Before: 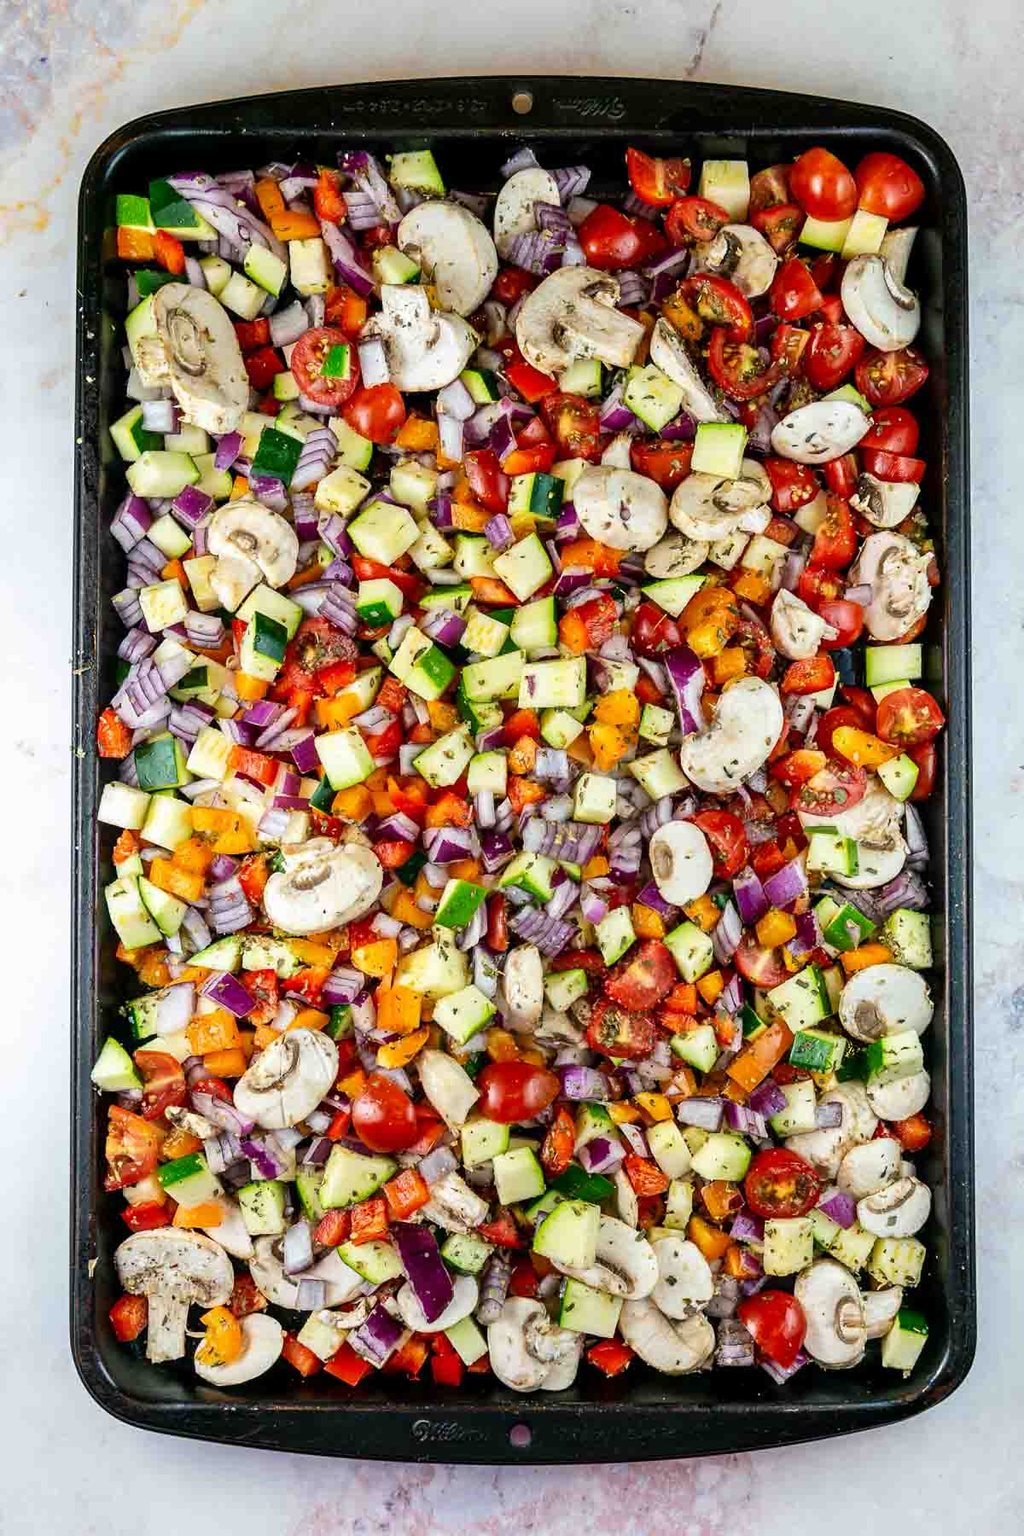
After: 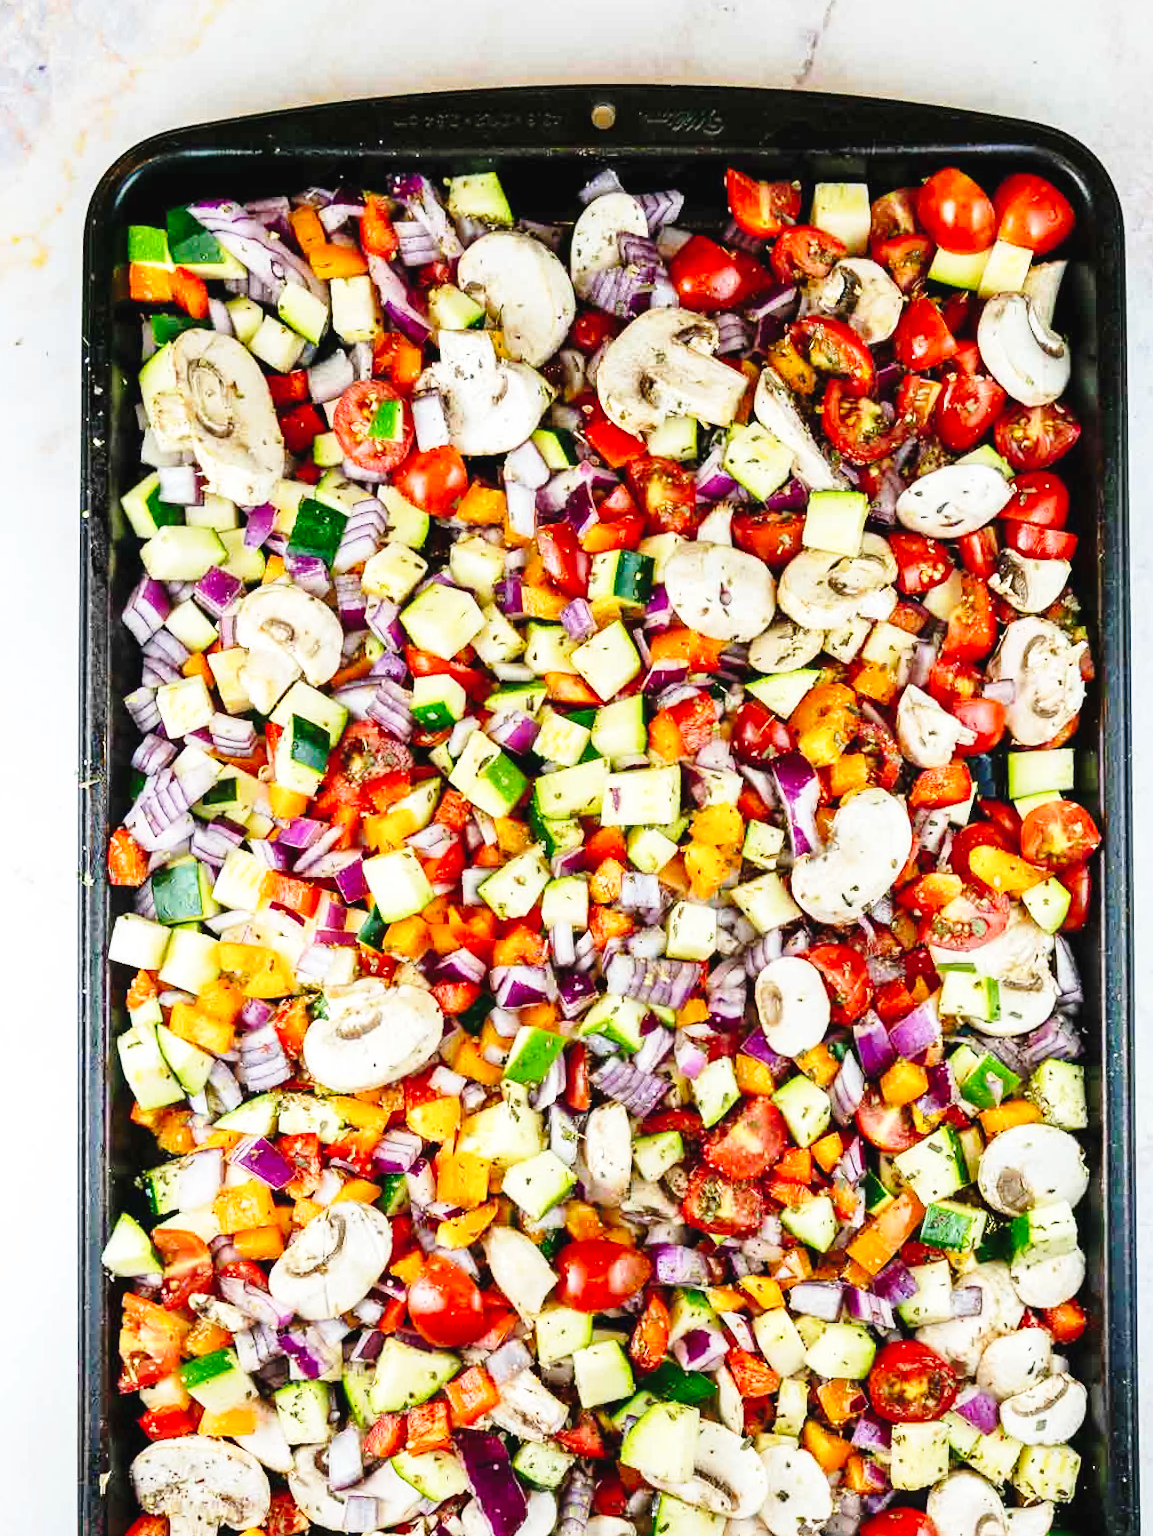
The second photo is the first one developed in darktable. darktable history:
crop and rotate: angle 0.2°, left 0.275%, right 3.127%, bottom 14.18%
base curve: curves: ch0 [(0, 0) (0.028, 0.03) (0.121, 0.232) (0.46, 0.748) (0.859, 0.968) (1, 1)], preserve colors none
exposure: black level correction -0.003, exposure 0.04 EV, compensate highlight preservation false
